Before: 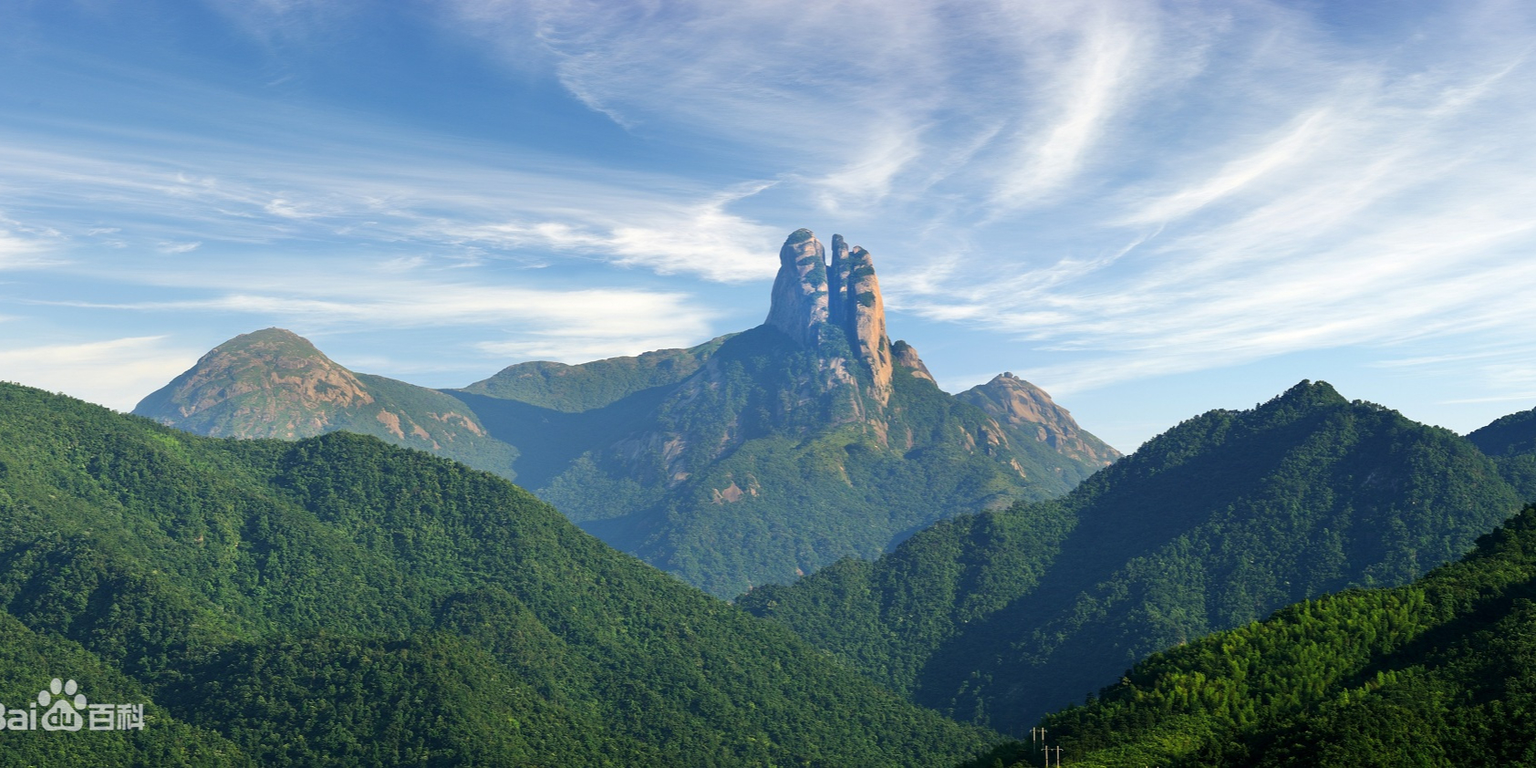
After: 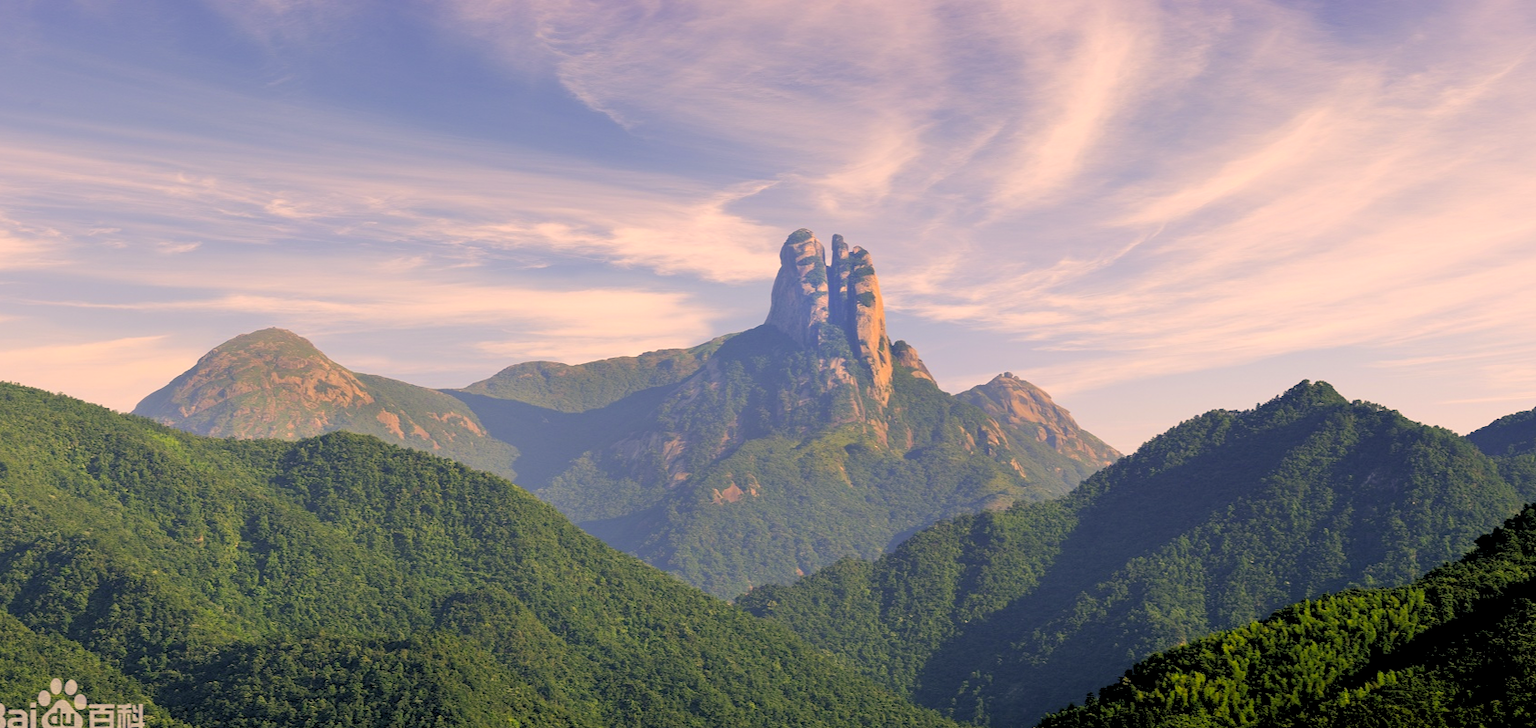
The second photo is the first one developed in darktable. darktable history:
crop and rotate: top 0%, bottom 5.097%
color correction: highlights a* 17.88, highlights b* 18.79
rgb levels: preserve colors sum RGB, levels [[0.038, 0.433, 0.934], [0, 0.5, 1], [0, 0.5, 1]]
